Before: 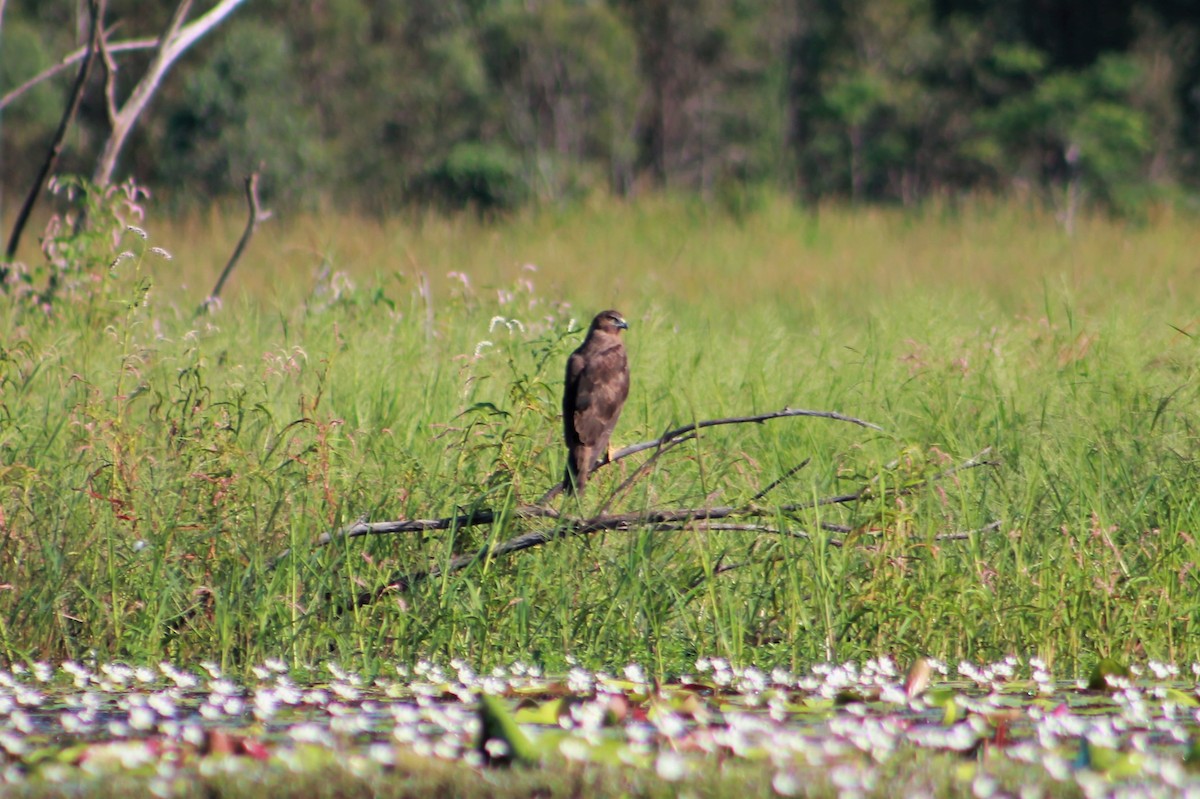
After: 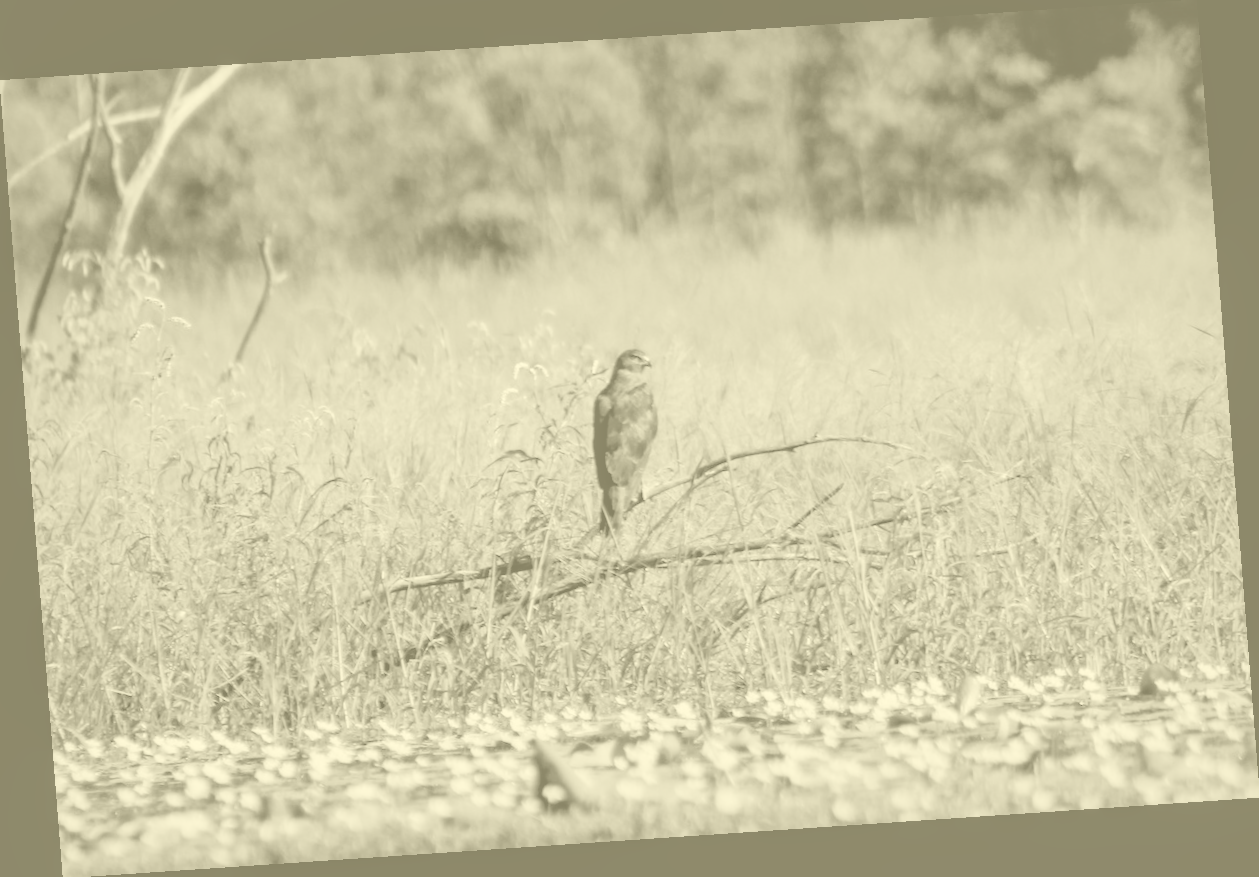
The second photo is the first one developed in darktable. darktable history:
rotate and perspective: rotation -4.2°, shear 0.006, automatic cropping off
shadows and highlights: on, module defaults
colorize: hue 43.2°, saturation 40%, version 1
filmic rgb: black relative exposure -6.68 EV, white relative exposure 4.56 EV, hardness 3.25
color balance rgb: on, module defaults
local contrast: on, module defaults
